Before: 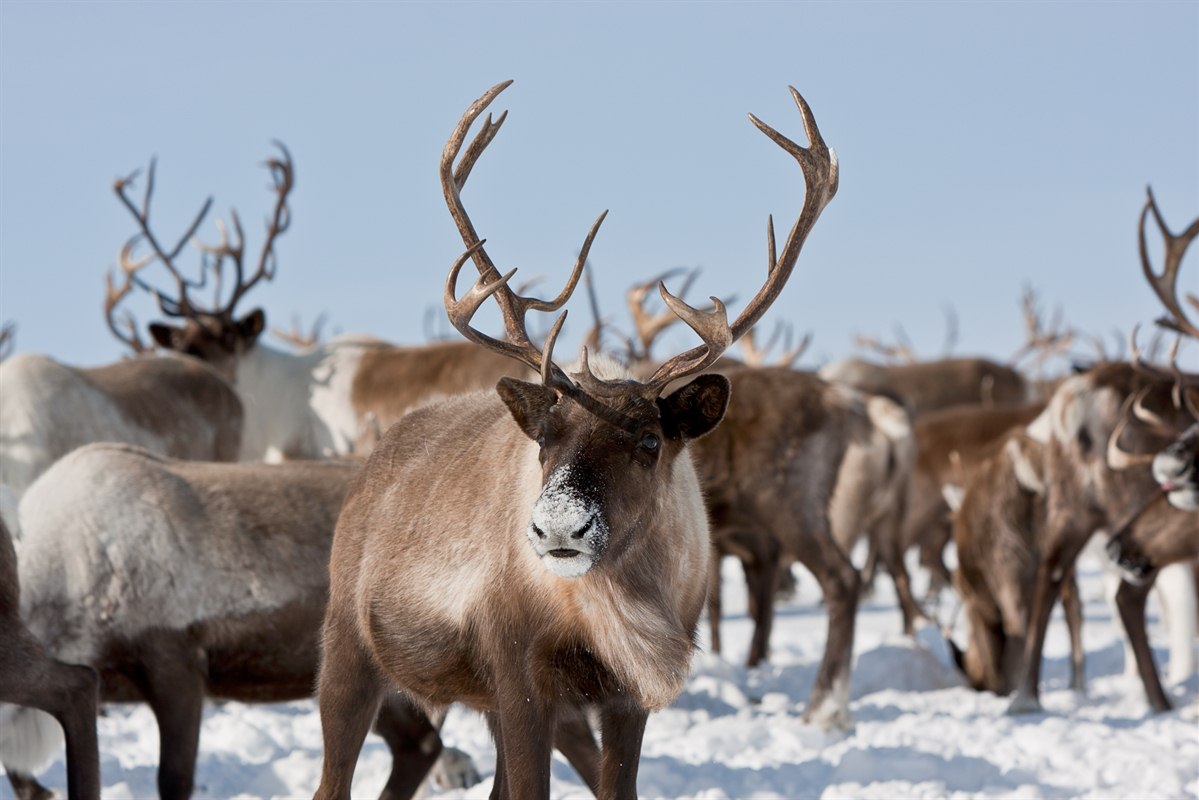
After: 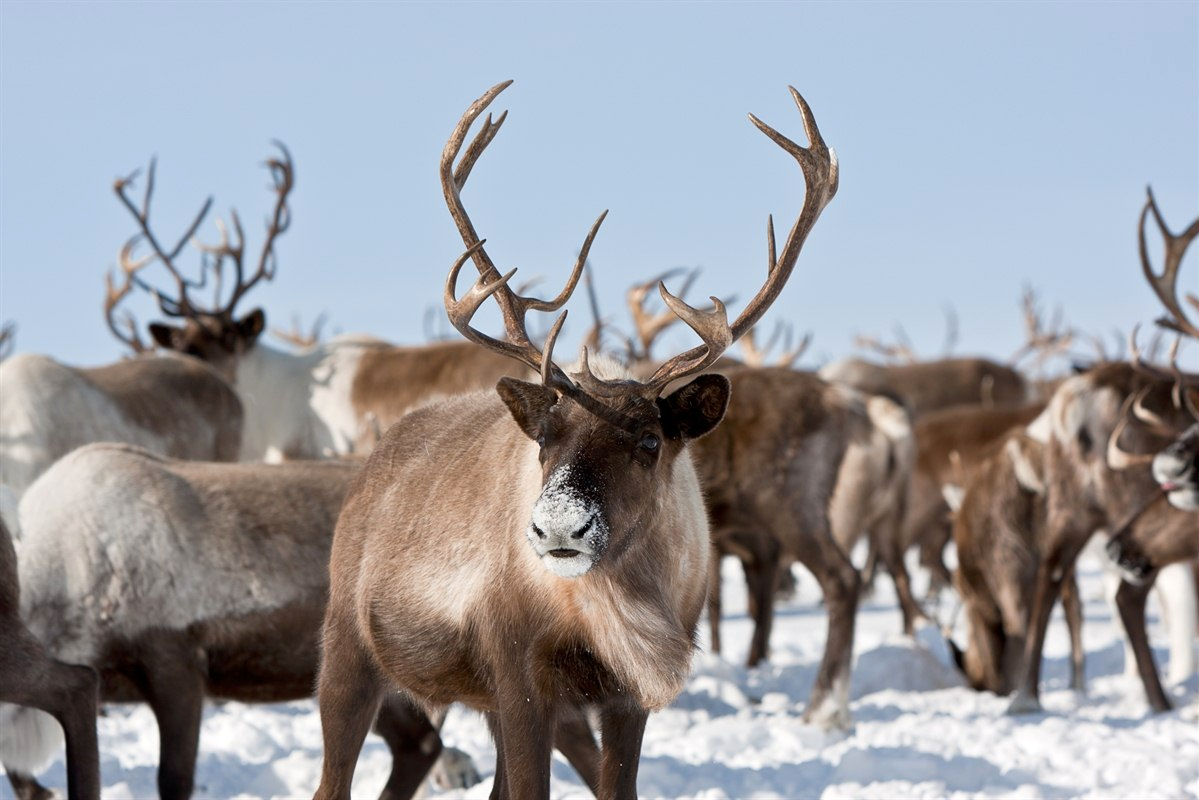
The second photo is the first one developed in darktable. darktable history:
levels: black 0.086%, levels [0, 0.476, 0.951]
